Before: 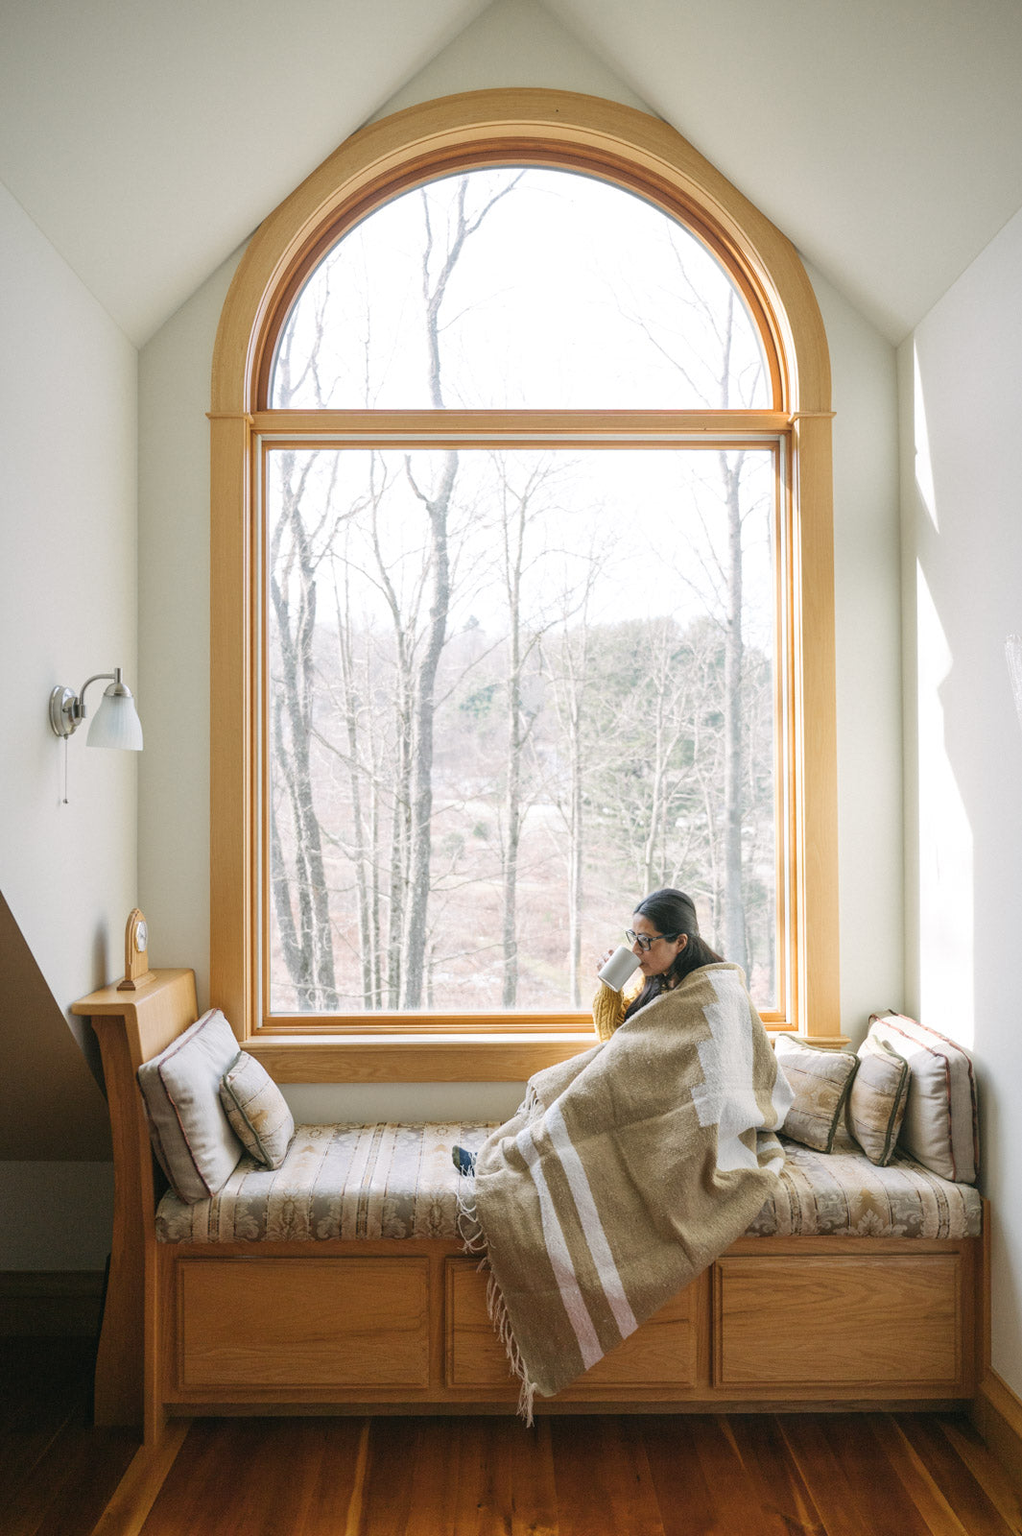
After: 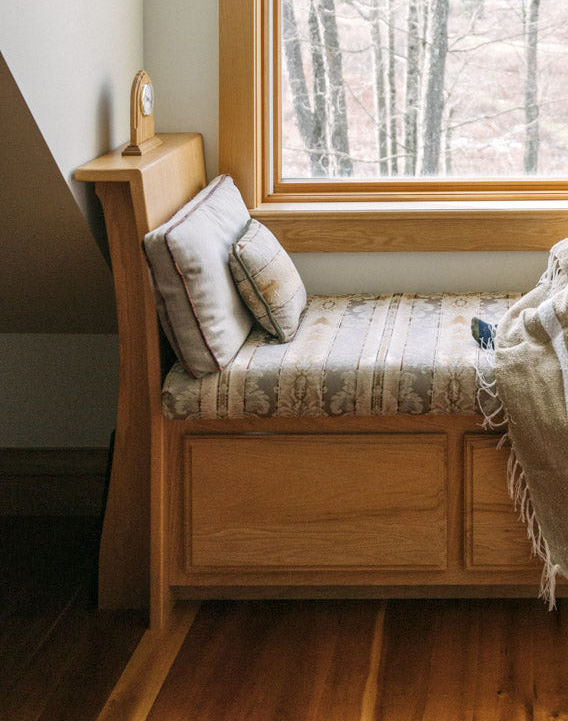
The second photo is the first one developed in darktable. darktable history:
crop and rotate: top 54.778%, right 46.61%, bottom 0.159%
local contrast: on, module defaults
